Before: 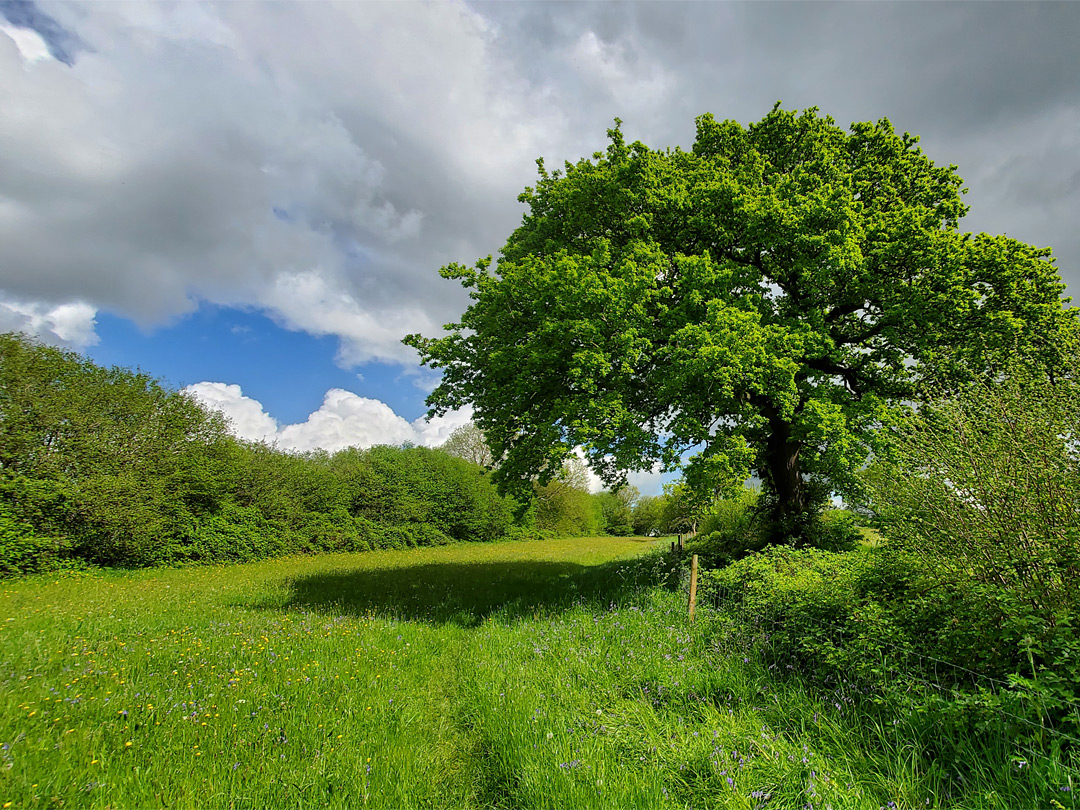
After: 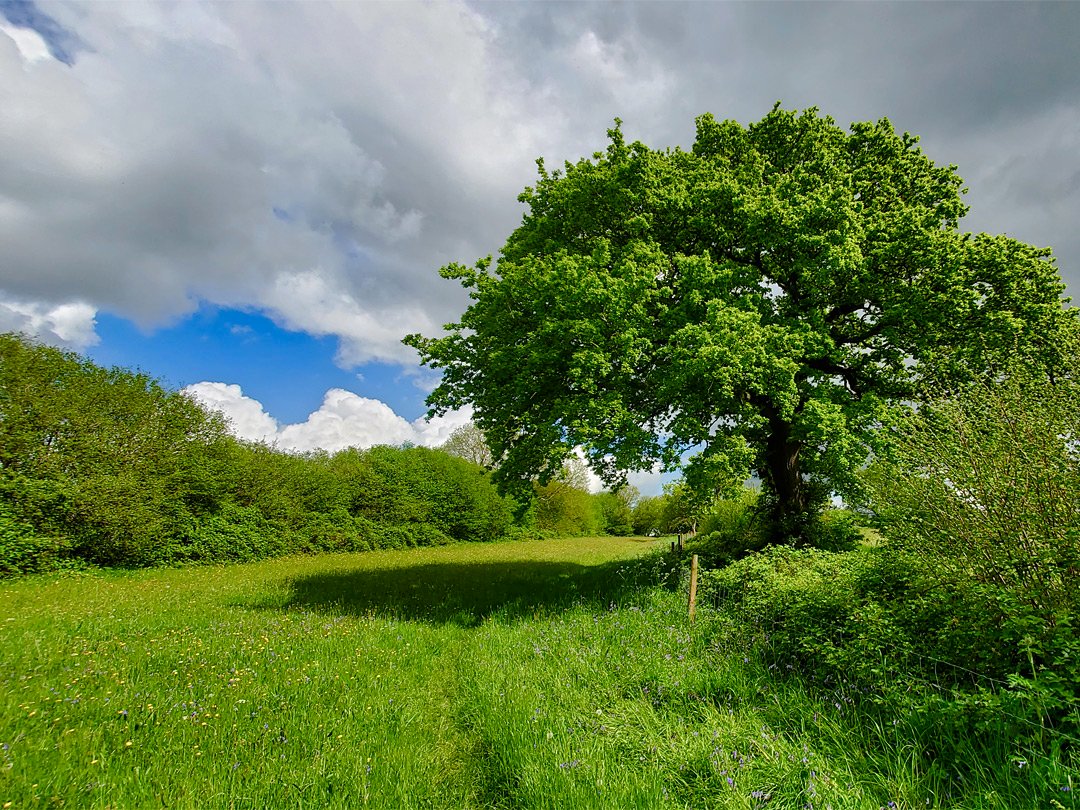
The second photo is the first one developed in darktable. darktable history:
color balance rgb: linear chroma grading › shadows 18.827%, linear chroma grading › highlights 2.547%, linear chroma grading › mid-tones 9.924%, perceptual saturation grading › global saturation 20%, perceptual saturation grading › highlights -49.921%, perceptual saturation grading › shadows 25.104%, global vibrance 14.764%
